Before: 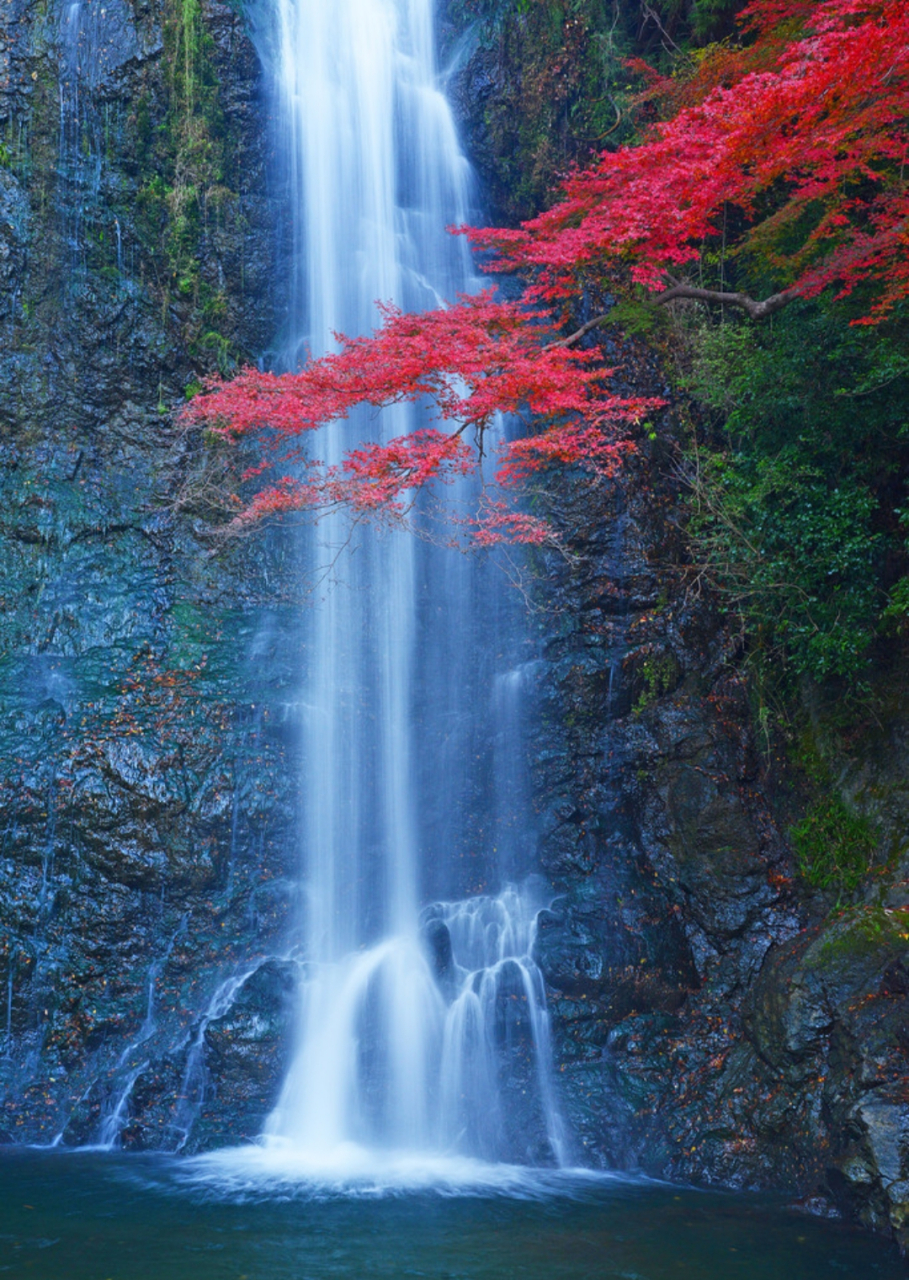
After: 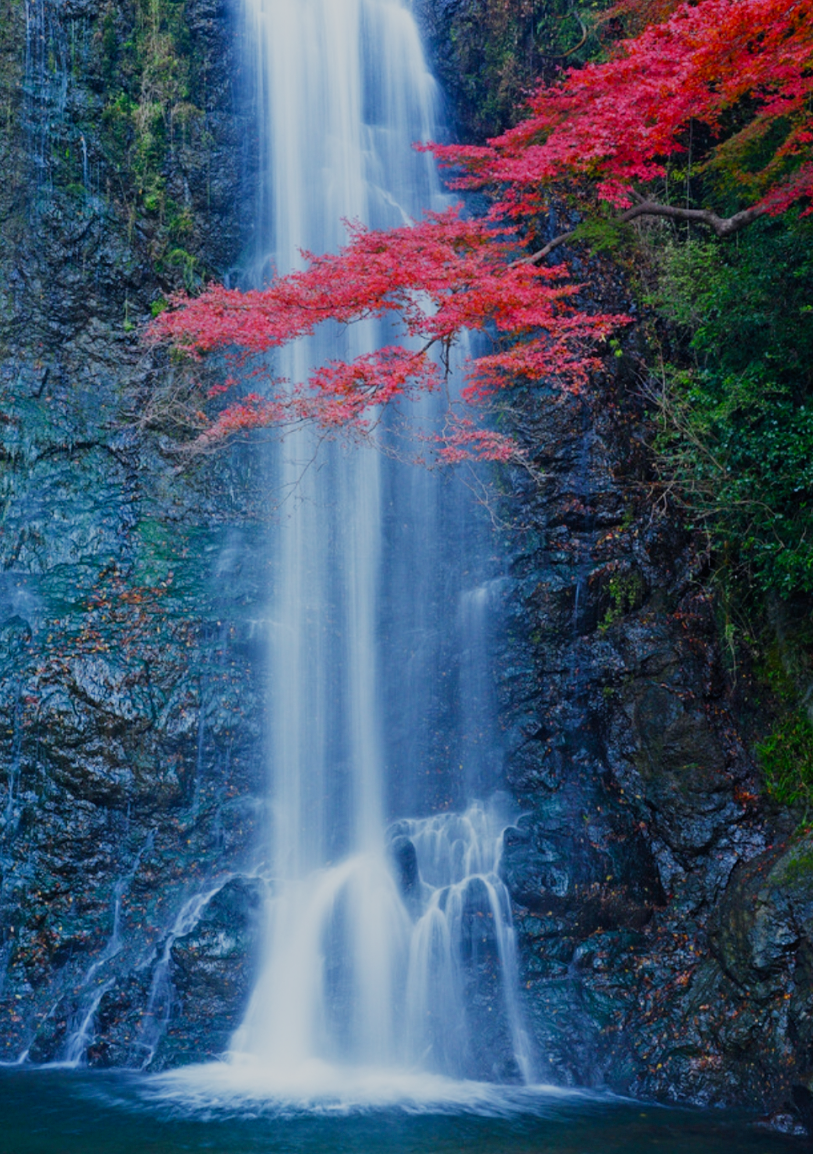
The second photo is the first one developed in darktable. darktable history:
filmic rgb: black relative exposure -7.65 EV, white relative exposure 4.56 EV, hardness 3.61, add noise in highlights 0.001, preserve chrominance no, color science v3 (2019), use custom middle-gray values true, contrast in highlights soft
crop: left 3.759%, top 6.49%, right 6.786%, bottom 3.311%
